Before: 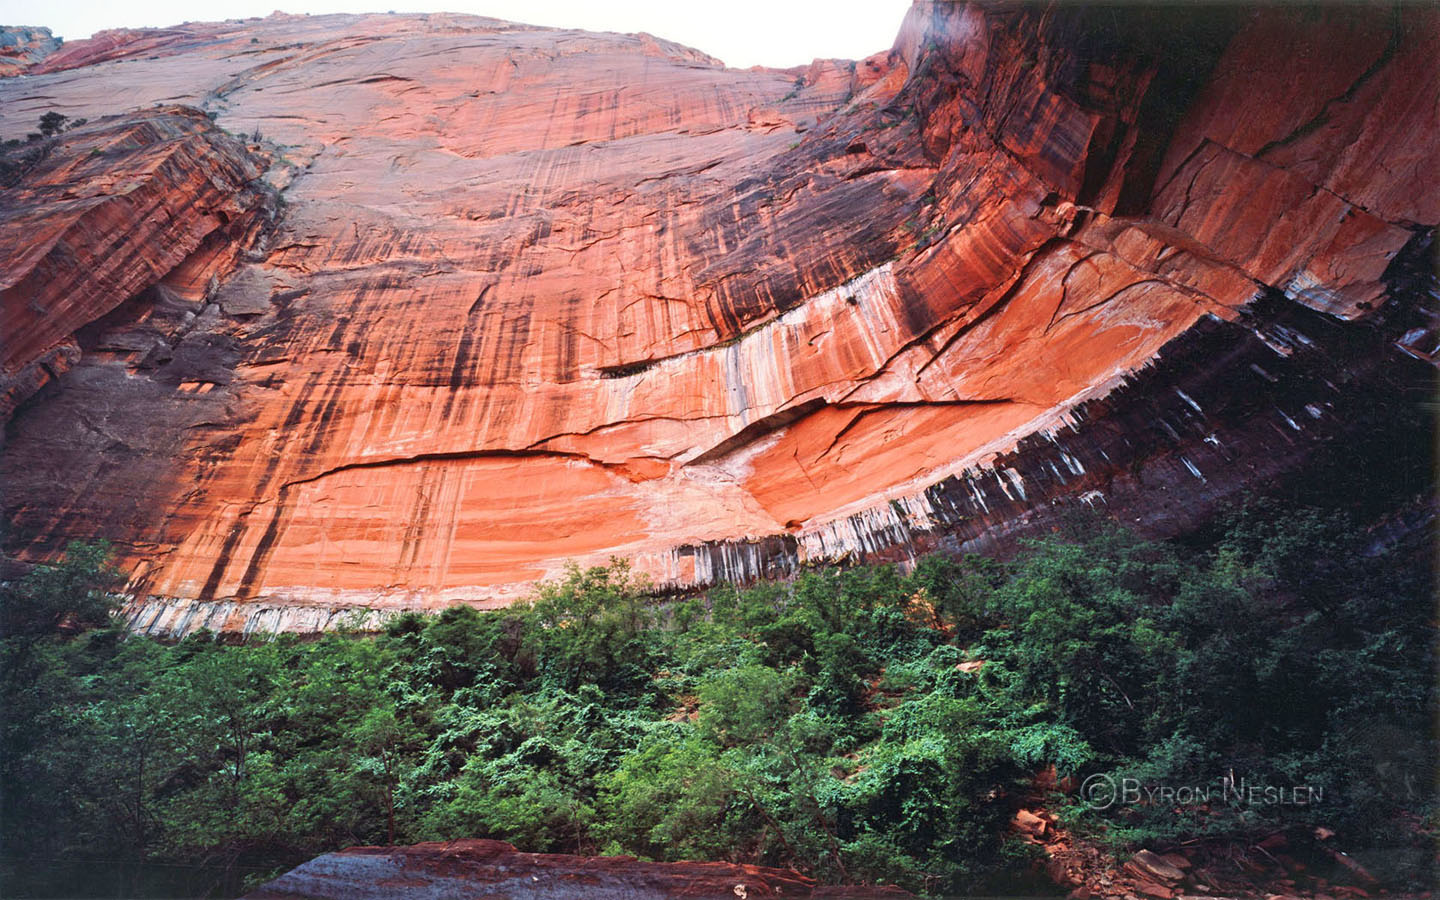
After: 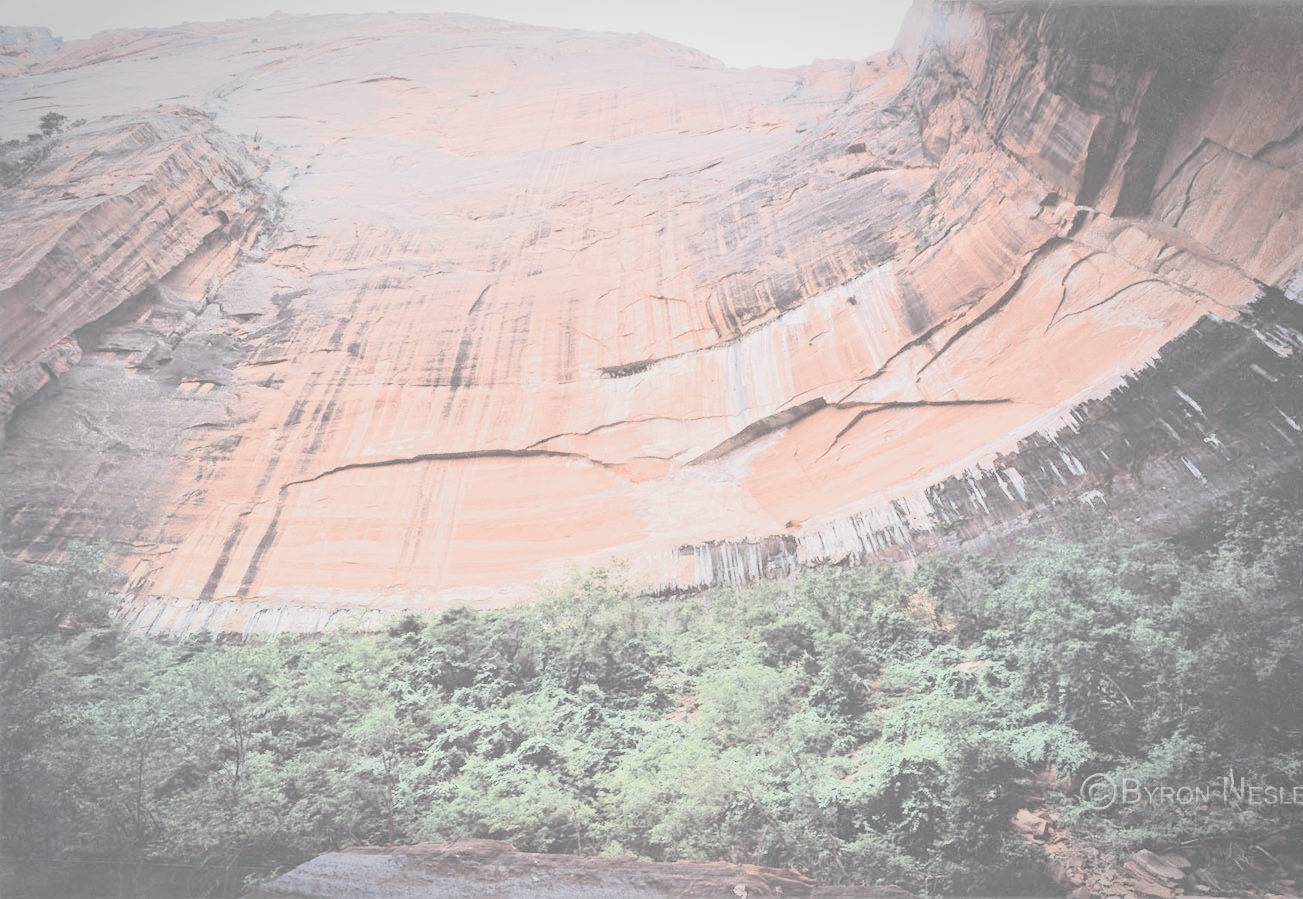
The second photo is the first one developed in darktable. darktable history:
crop: right 9.495%, bottom 0.019%
contrast brightness saturation: contrast -0.319, brightness 0.746, saturation -0.78
tone equalizer: -7 EV 0.141 EV, -6 EV 0.571 EV, -5 EV 1.14 EV, -4 EV 1.37 EV, -3 EV 1.17 EV, -2 EV 0.6 EV, -1 EV 0.163 EV, edges refinement/feathering 500, mask exposure compensation -1.57 EV, preserve details no
vignetting: brightness -0.31, saturation -0.052, automatic ratio true, unbound false
